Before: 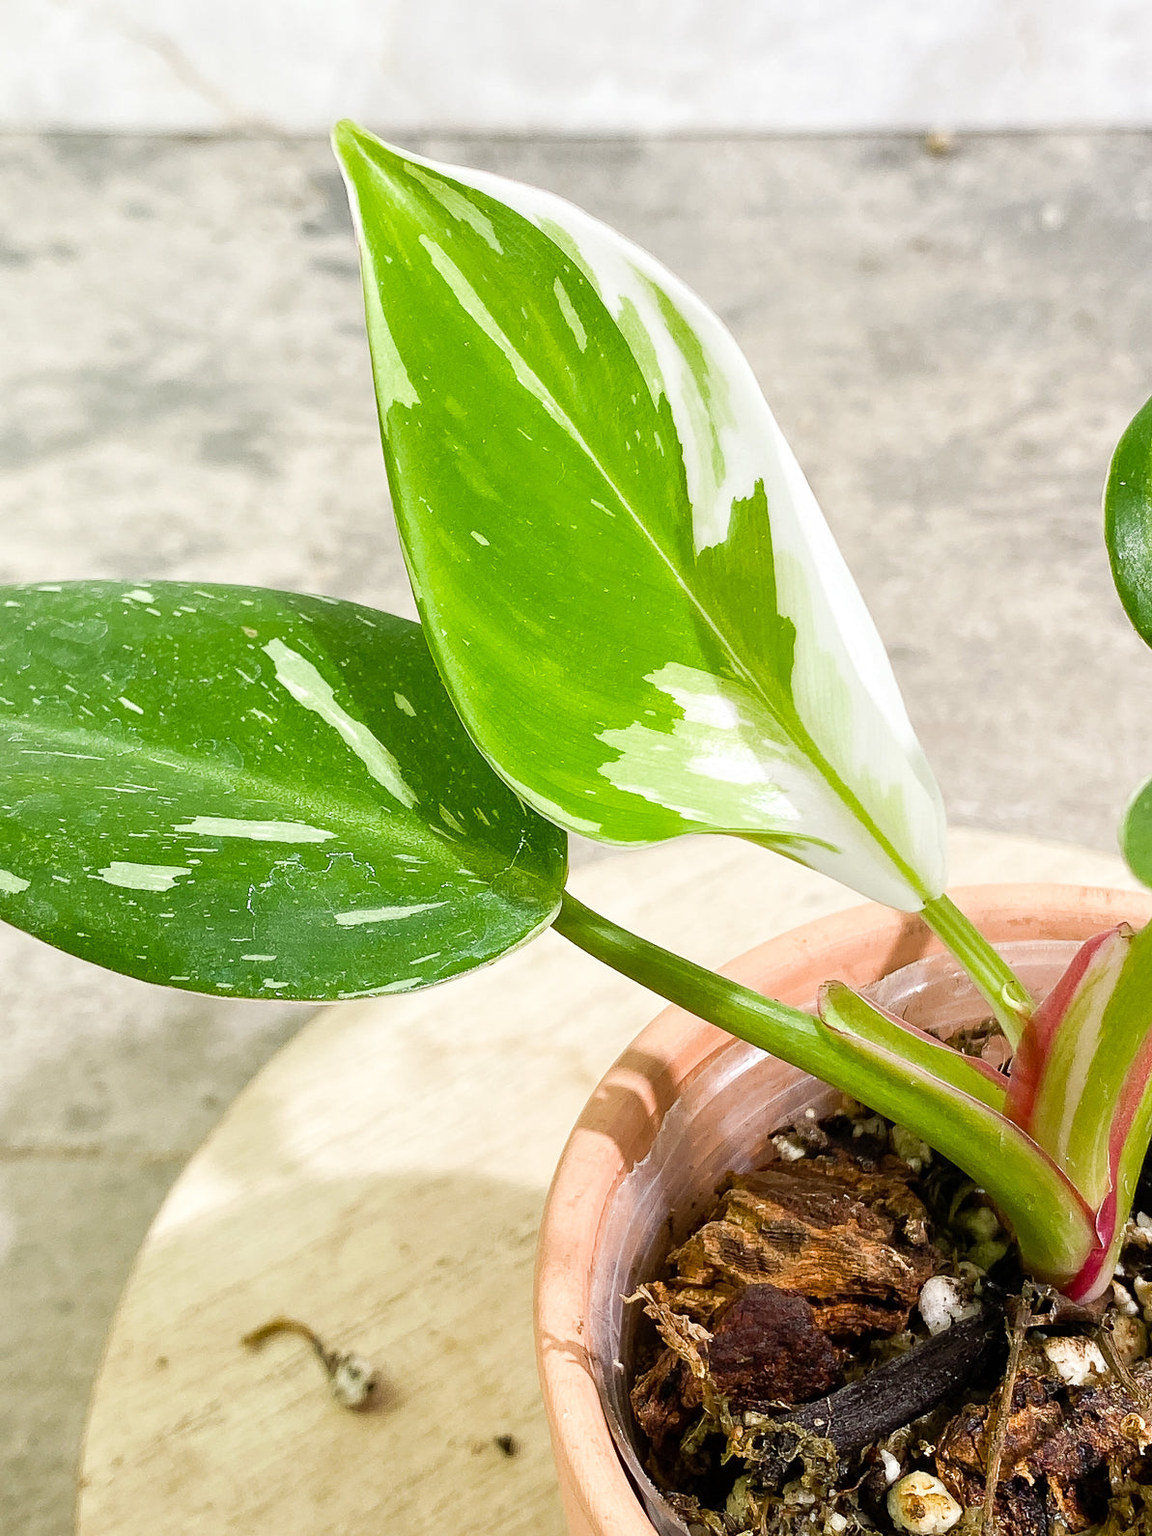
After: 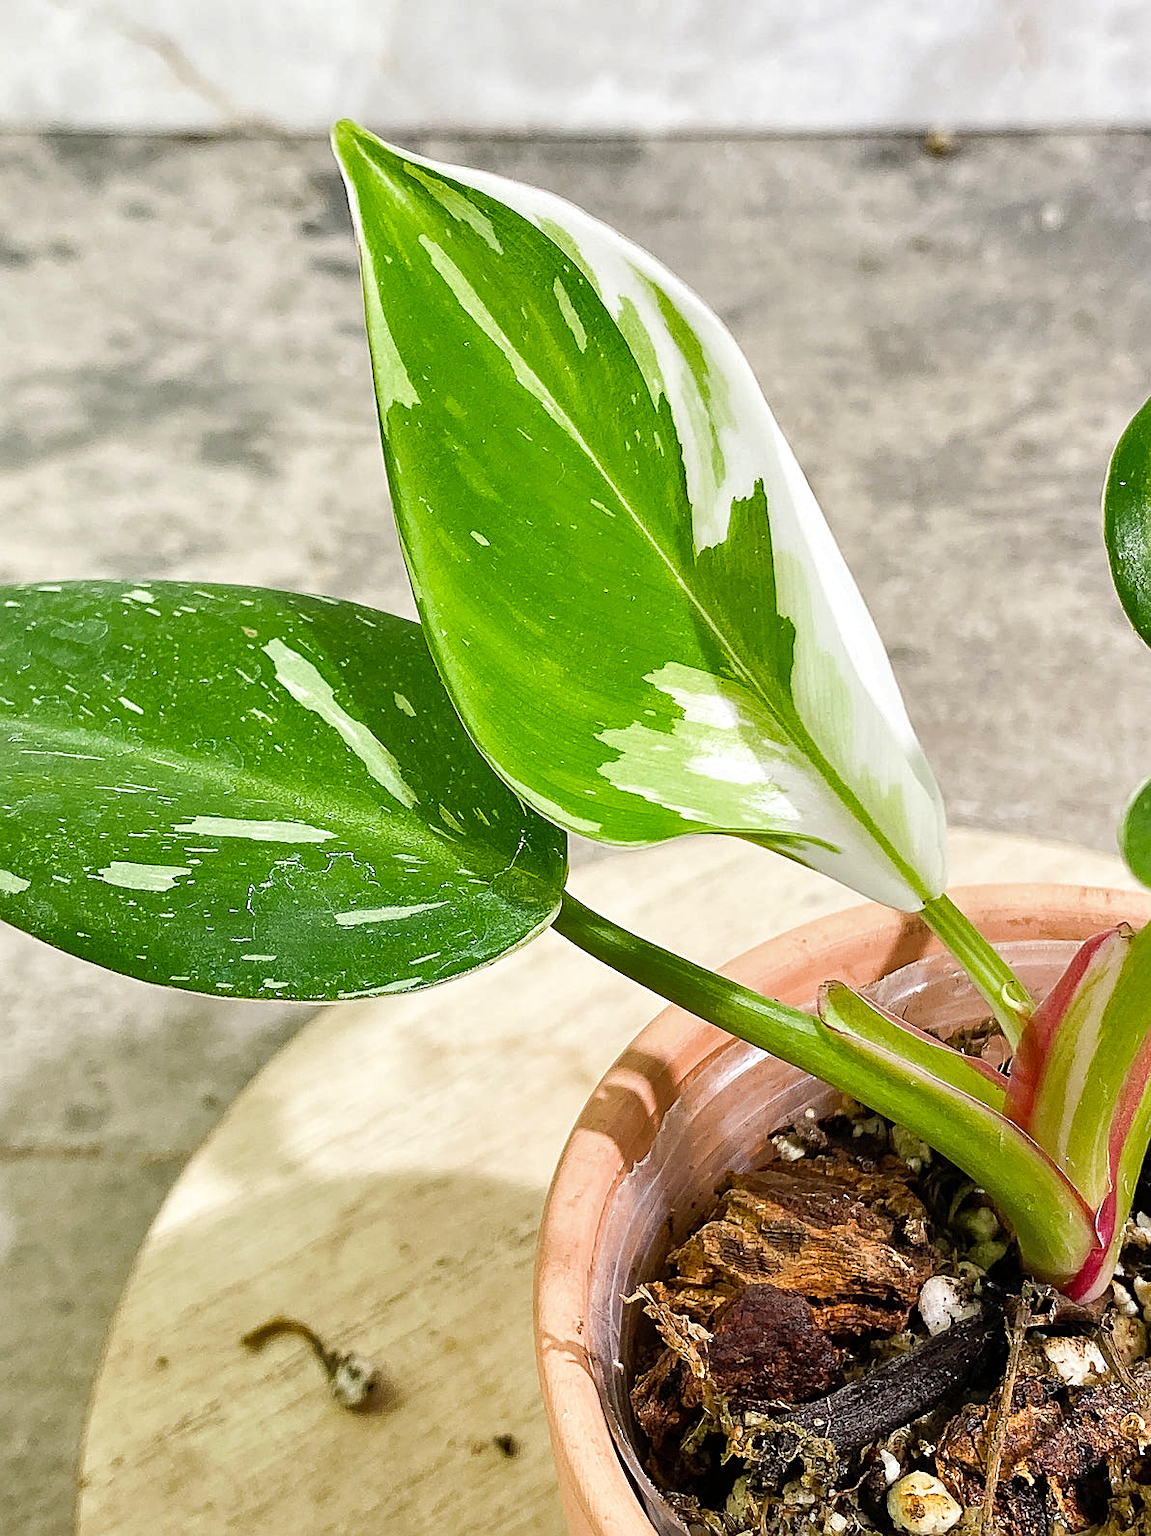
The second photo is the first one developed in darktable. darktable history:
sharpen: on, module defaults
shadows and highlights: shadows 60.69, highlights color adjustment 53.4%, soften with gaussian
haze removal: strength 0.129, distance 0.249, compatibility mode true, adaptive false
